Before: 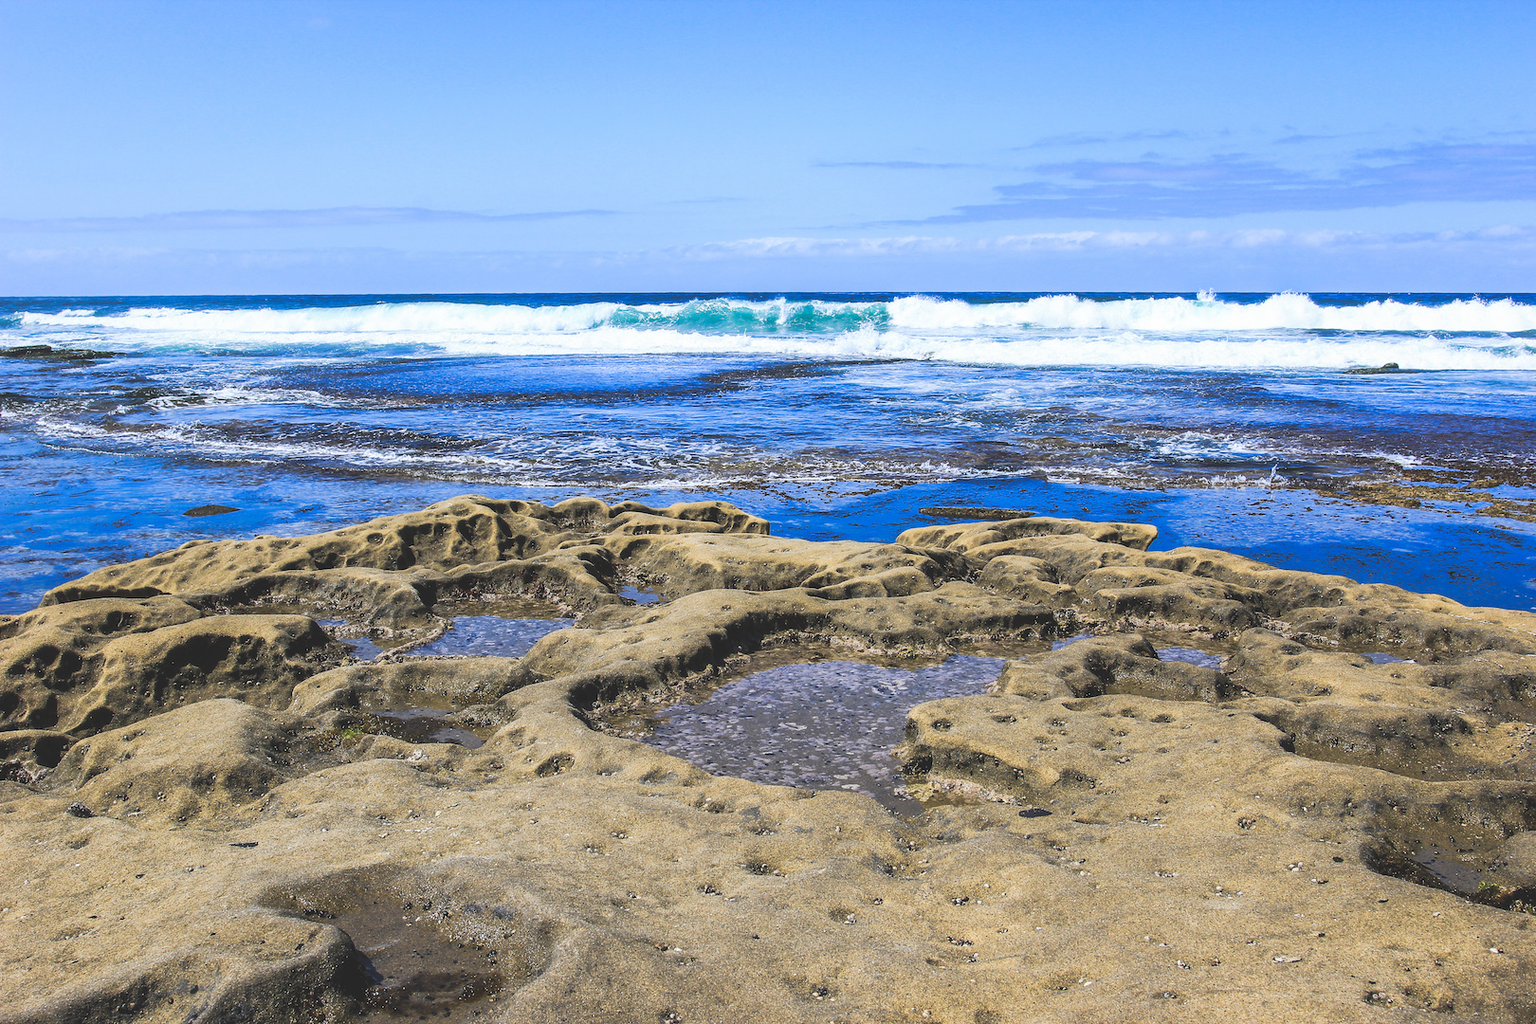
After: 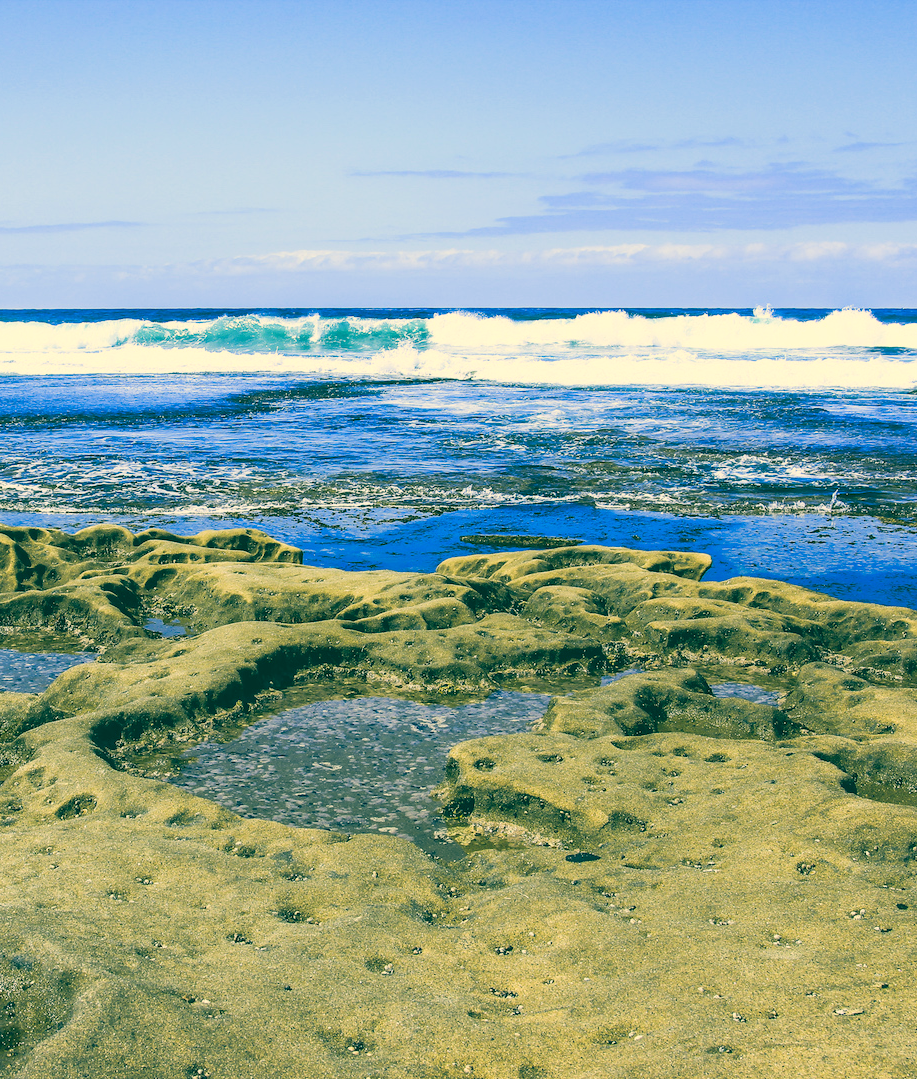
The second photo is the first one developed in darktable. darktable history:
crop: left 31.458%, top 0%, right 11.876%
exposure: exposure -0.041 EV, compensate highlight preservation false
color correction: highlights a* 1.83, highlights b* 34.02, shadows a* -36.68, shadows b* -5.48
white balance: red 1.004, blue 1.096
shadows and highlights: shadows 0, highlights 40
